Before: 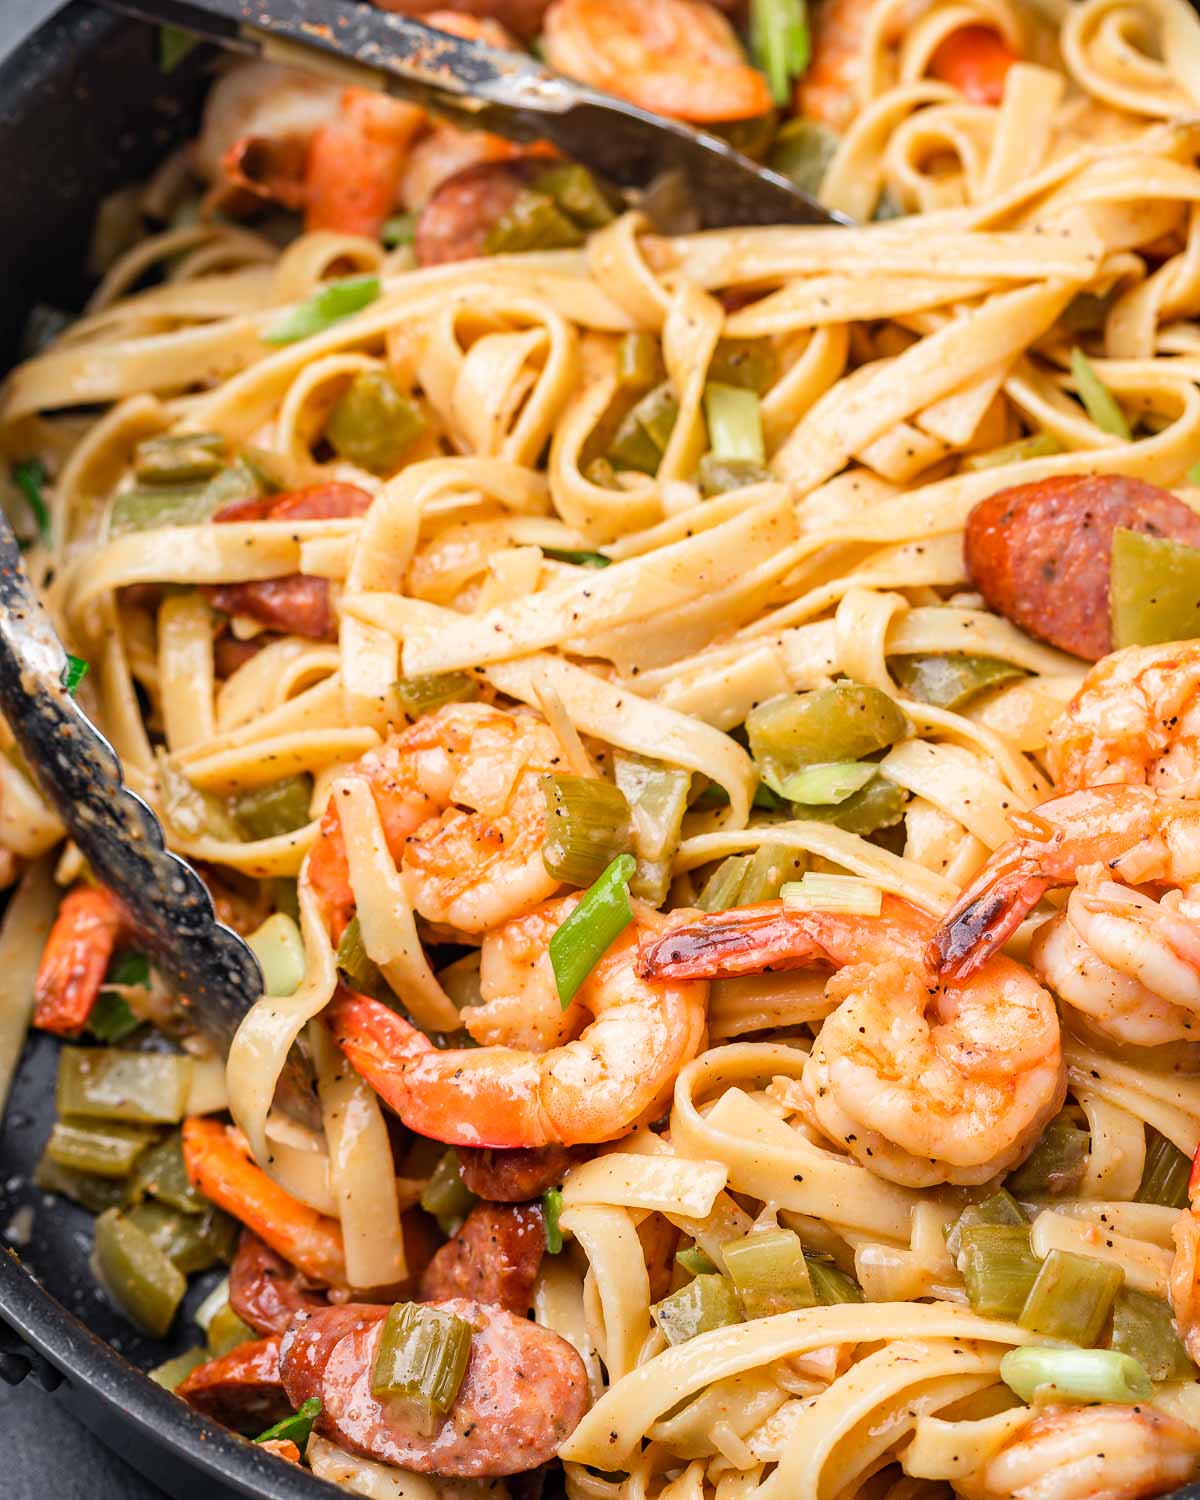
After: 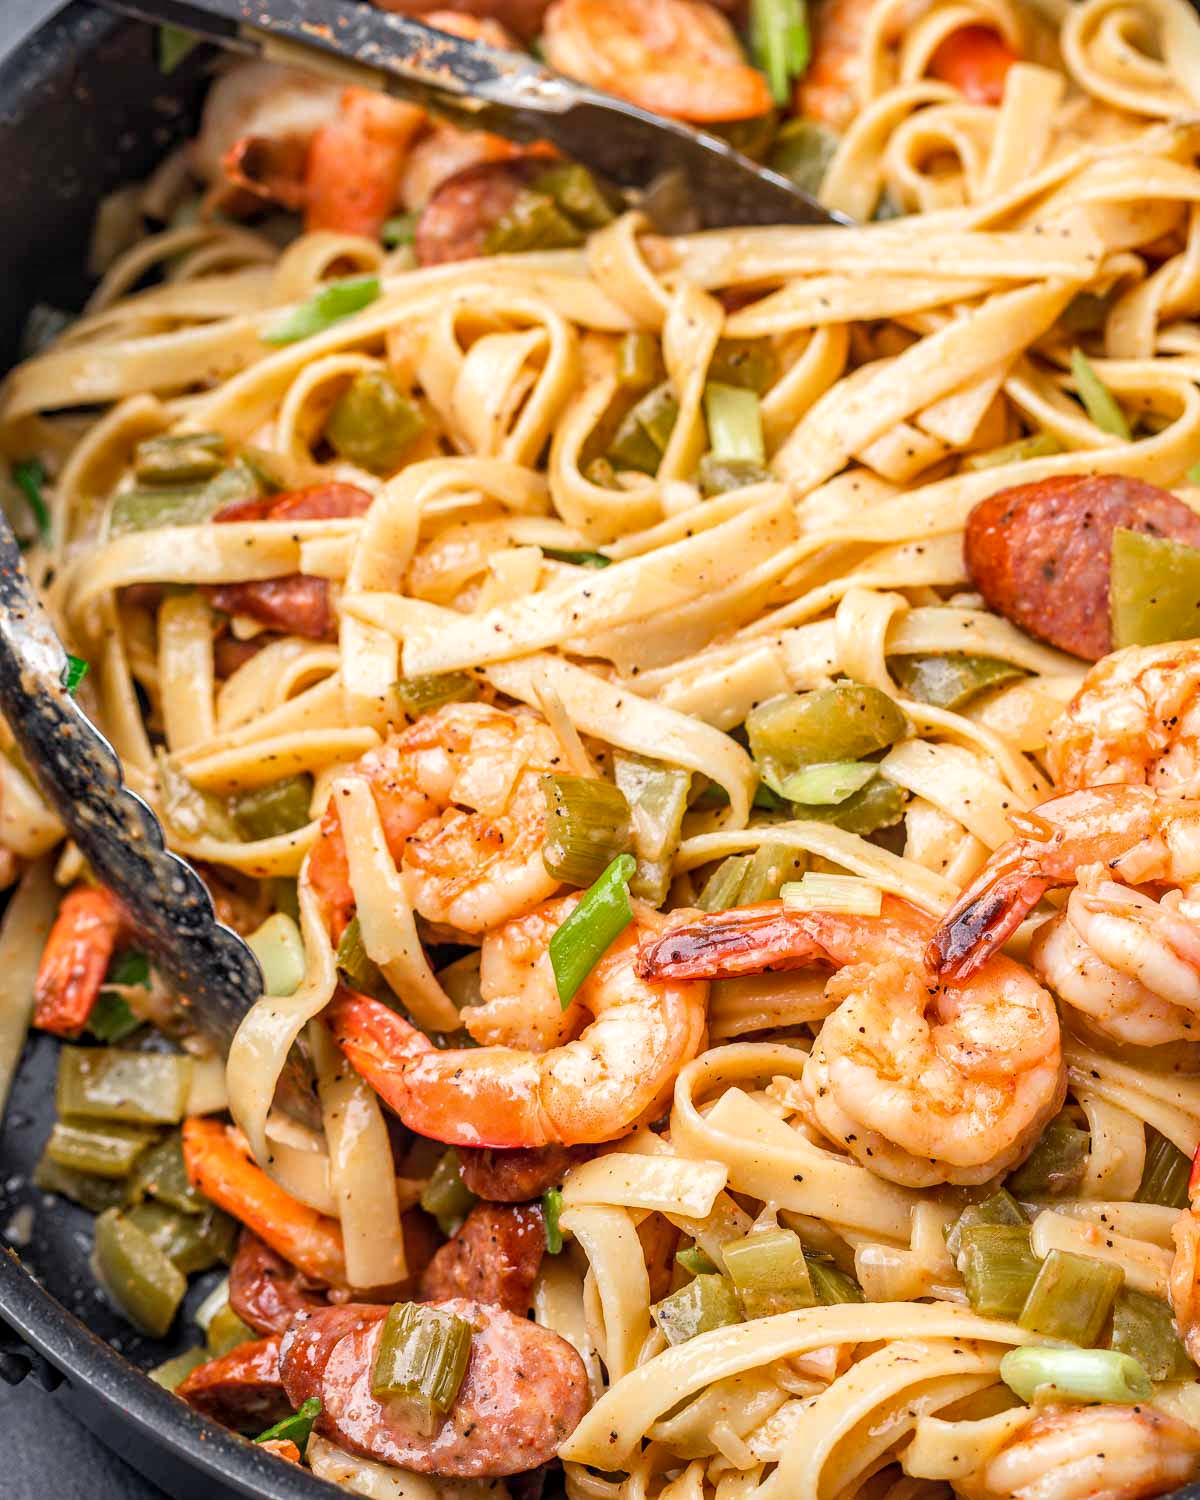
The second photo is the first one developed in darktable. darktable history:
local contrast: on, module defaults
shadows and highlights: shadows 42.8, highlights 7.64, highlights color adjustment 89.74%
